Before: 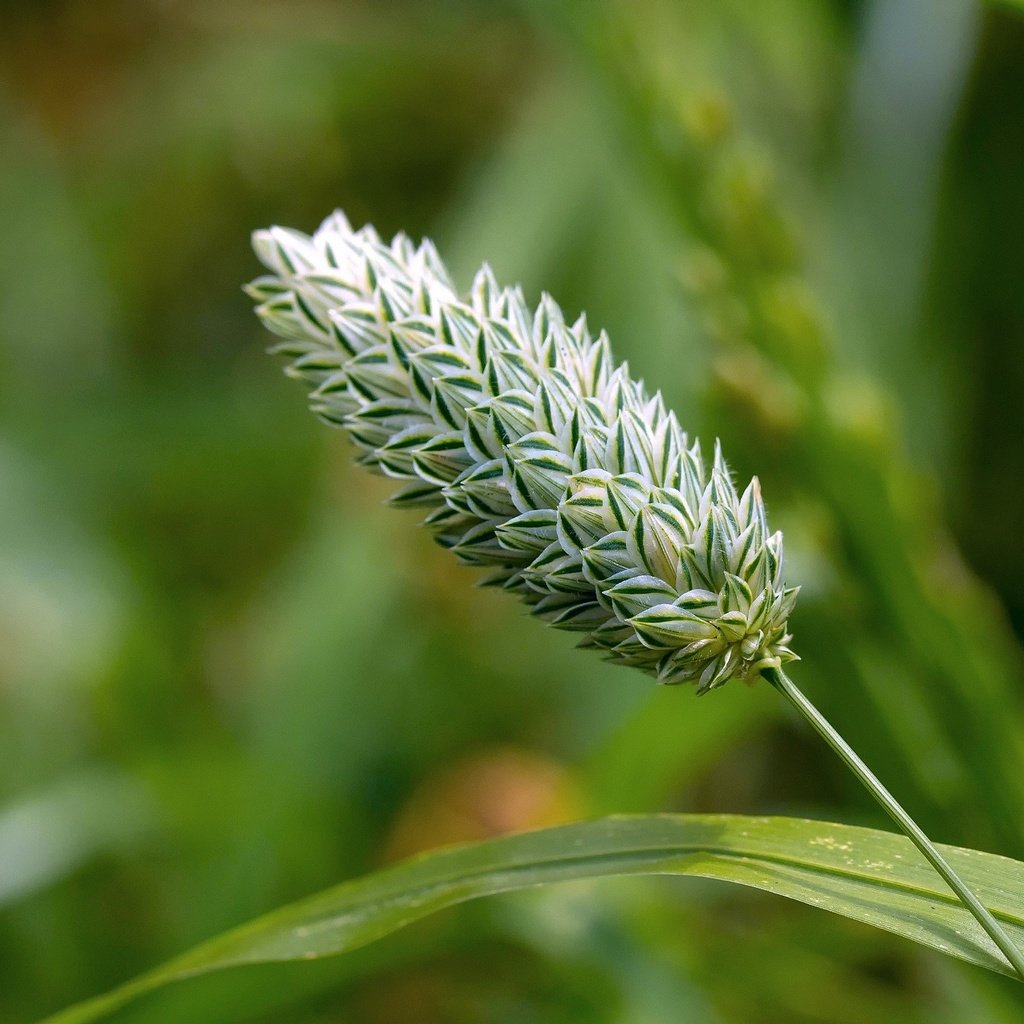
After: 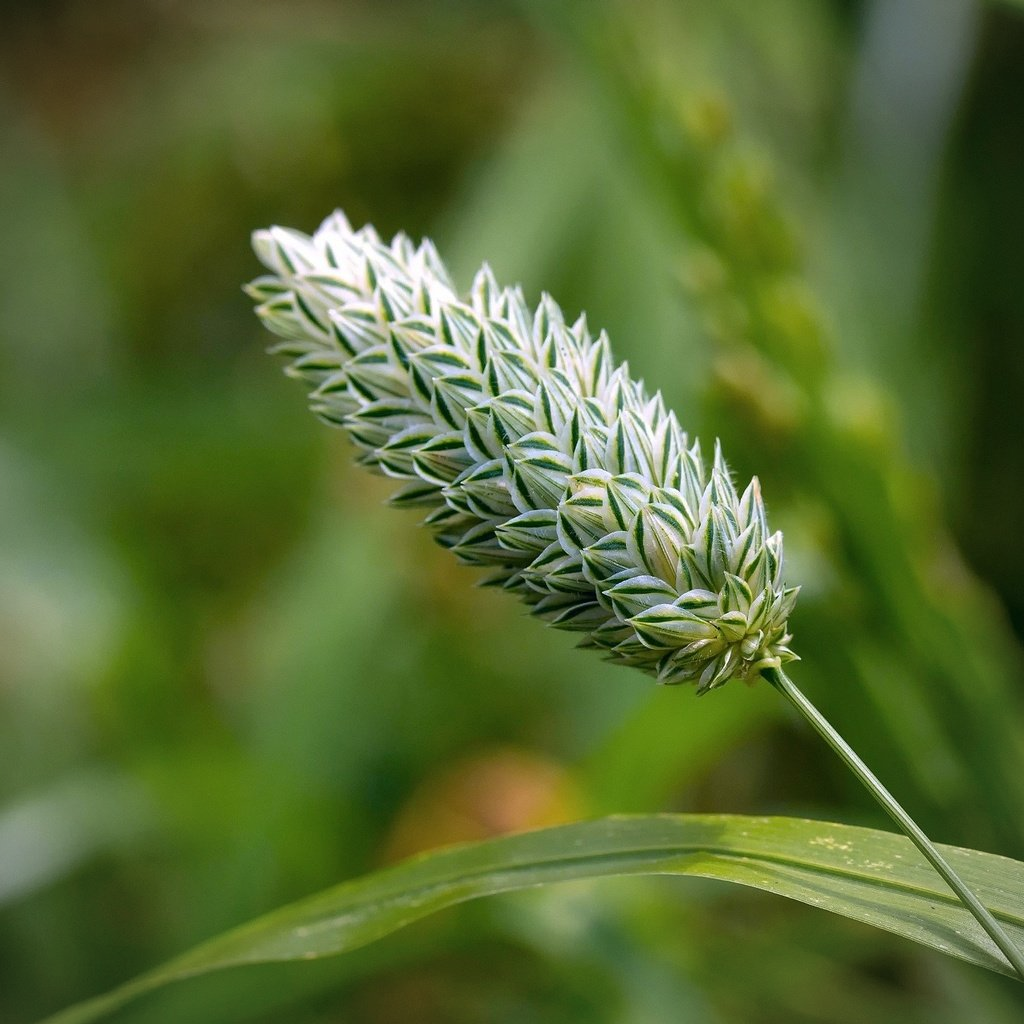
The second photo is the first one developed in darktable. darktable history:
vignetting: fall-off radius 94.66%
